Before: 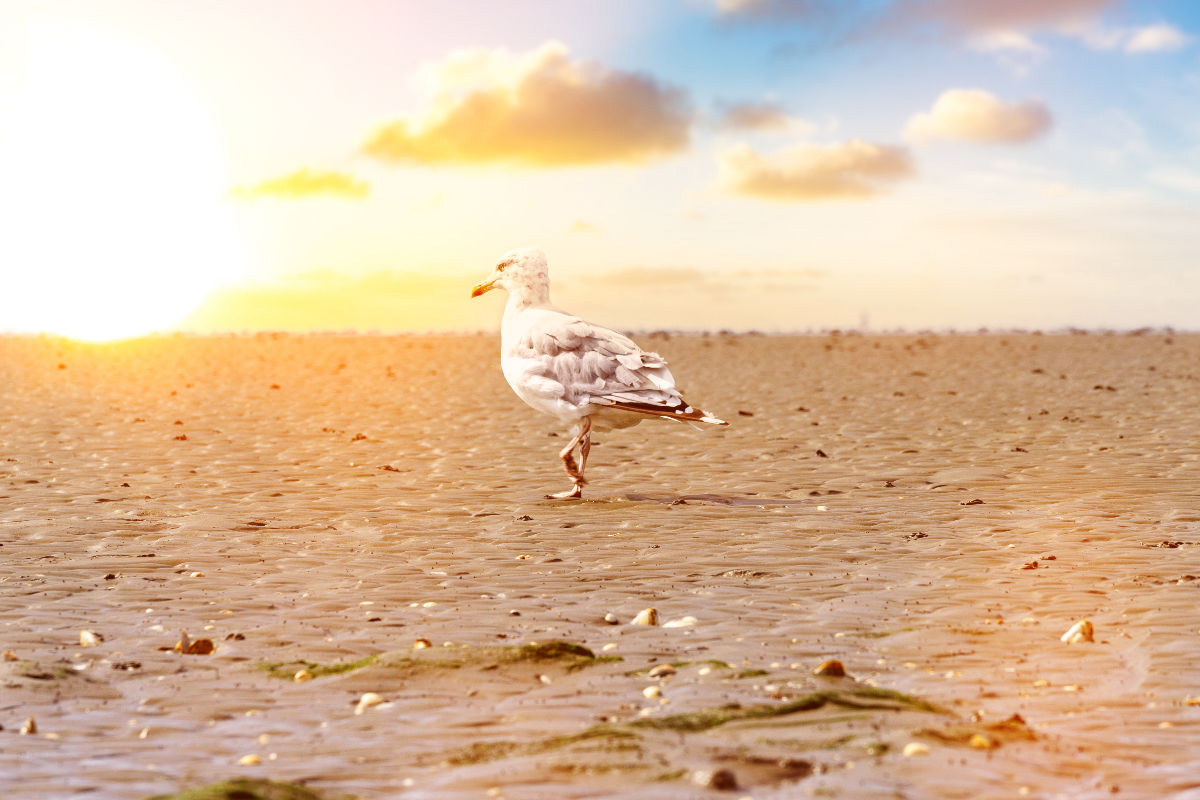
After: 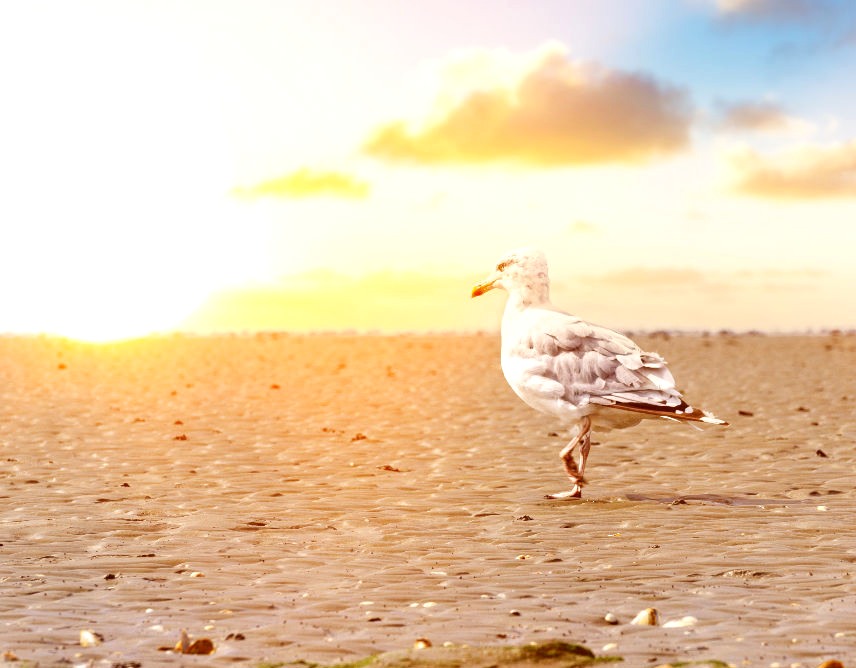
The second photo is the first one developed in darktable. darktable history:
crop: right 28.644%, bottom 16.402%
exposure: black level correction 0.002, exposure 0.15 EV, compensate exposure bias true, compensate highlight preservation false
